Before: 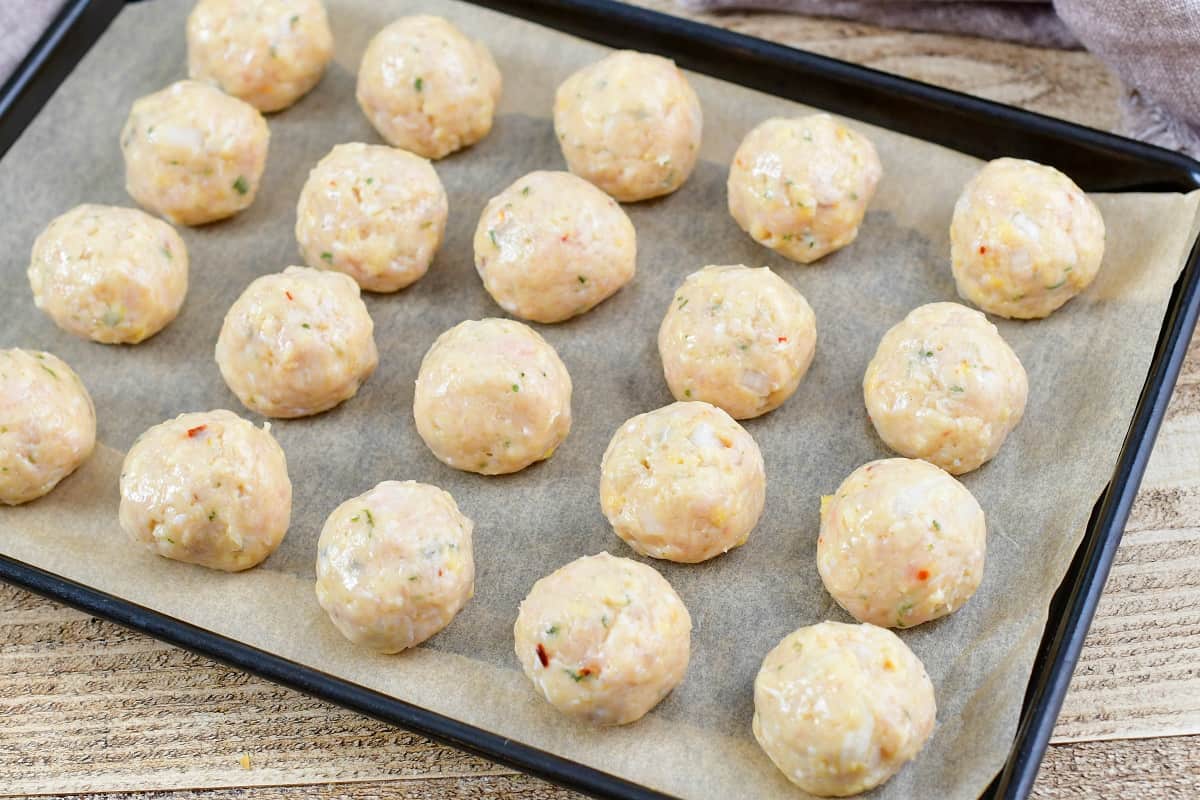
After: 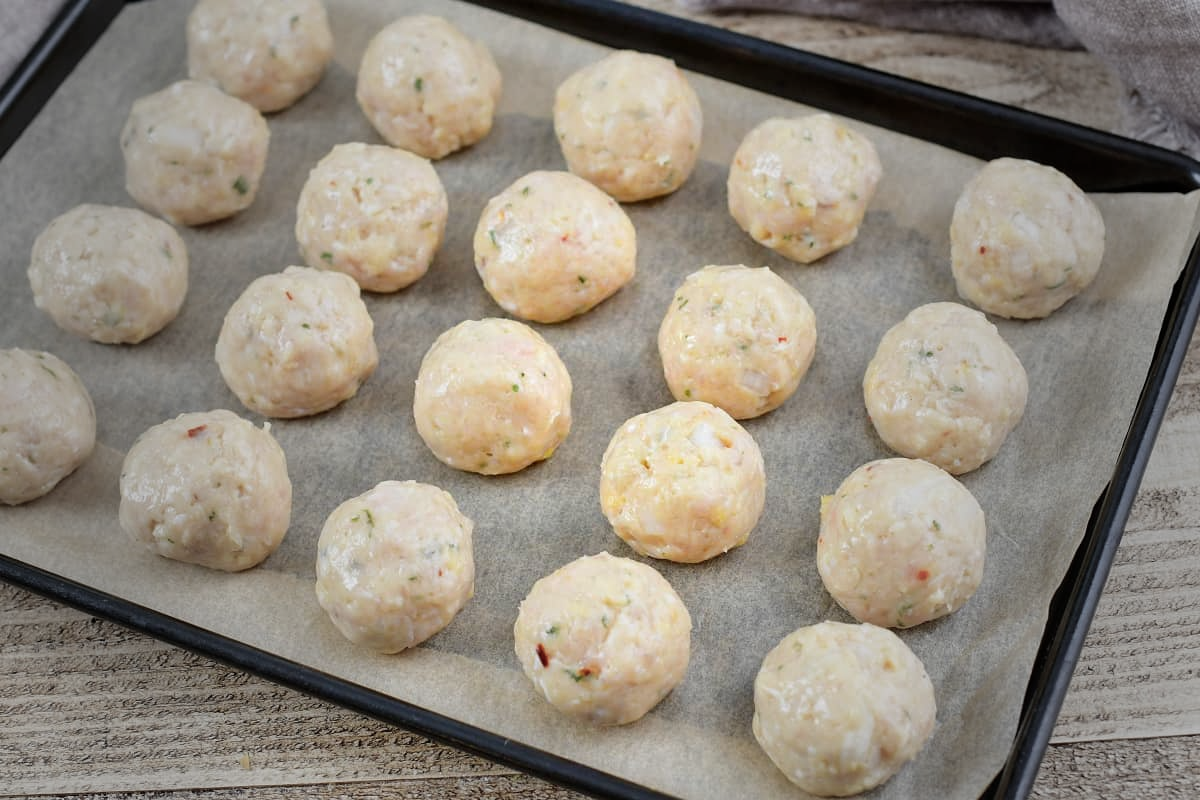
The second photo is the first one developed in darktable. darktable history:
vignetting: fall-off start 16.91%, fall-off radius 100.7%, width/height ratio 0.711
